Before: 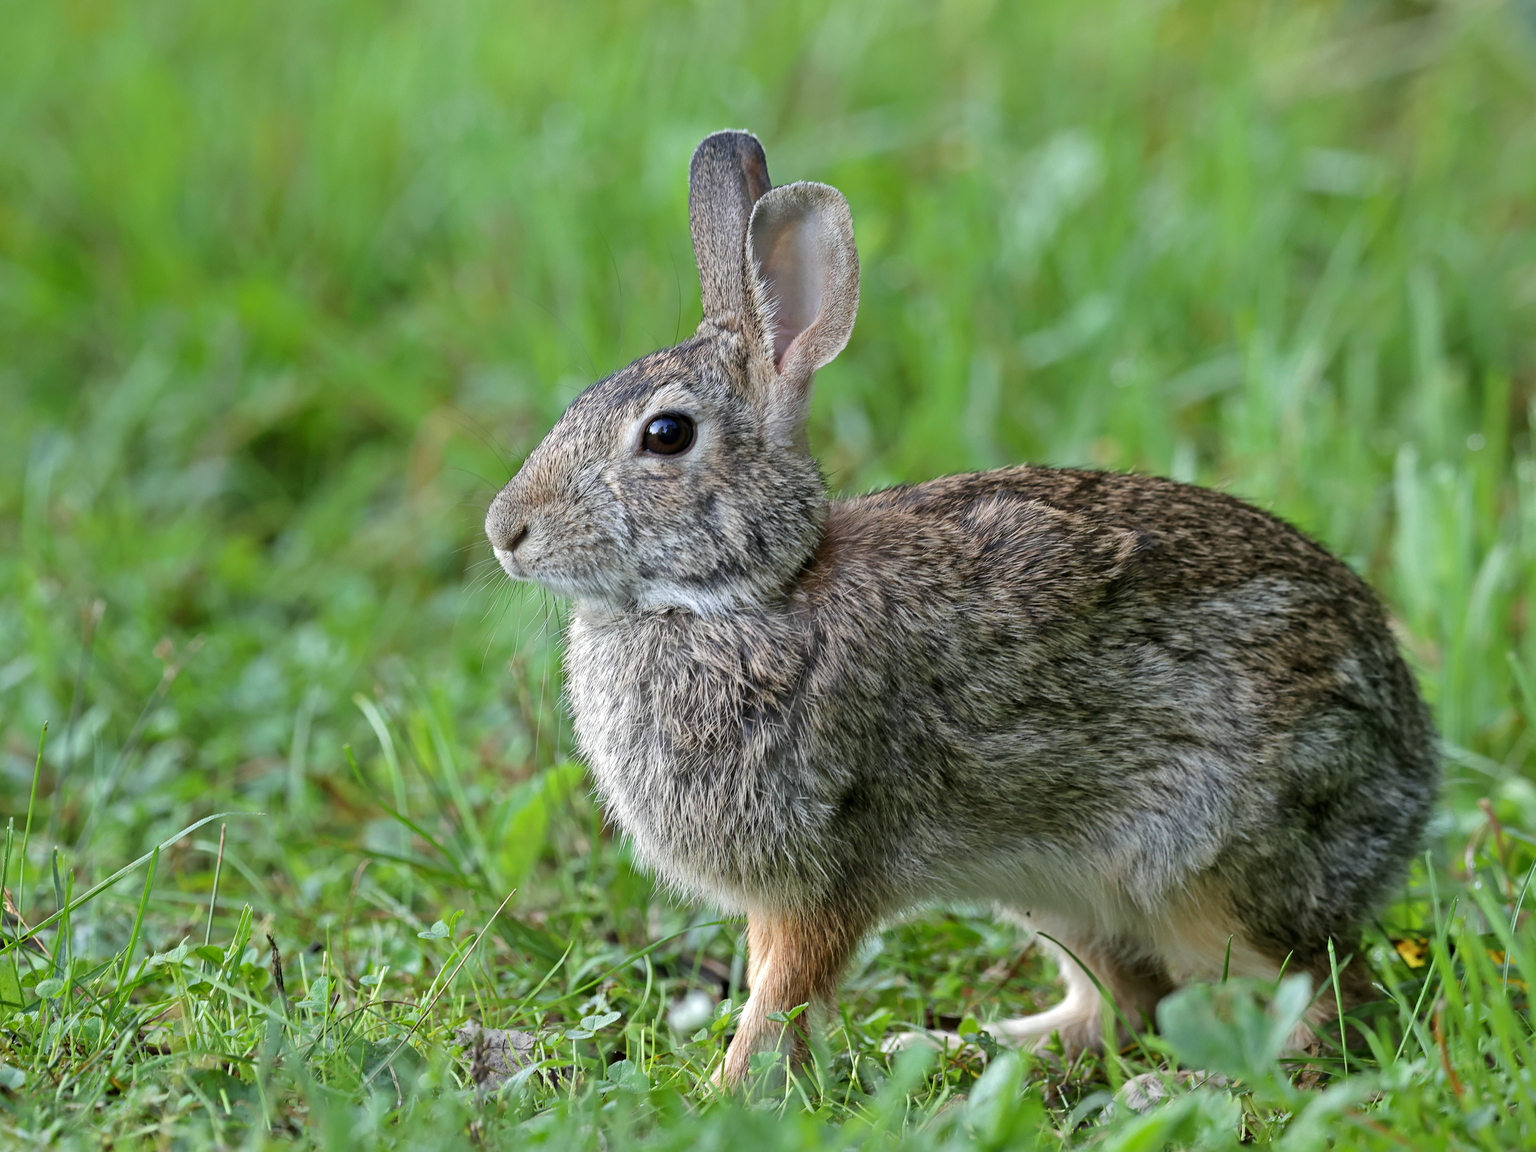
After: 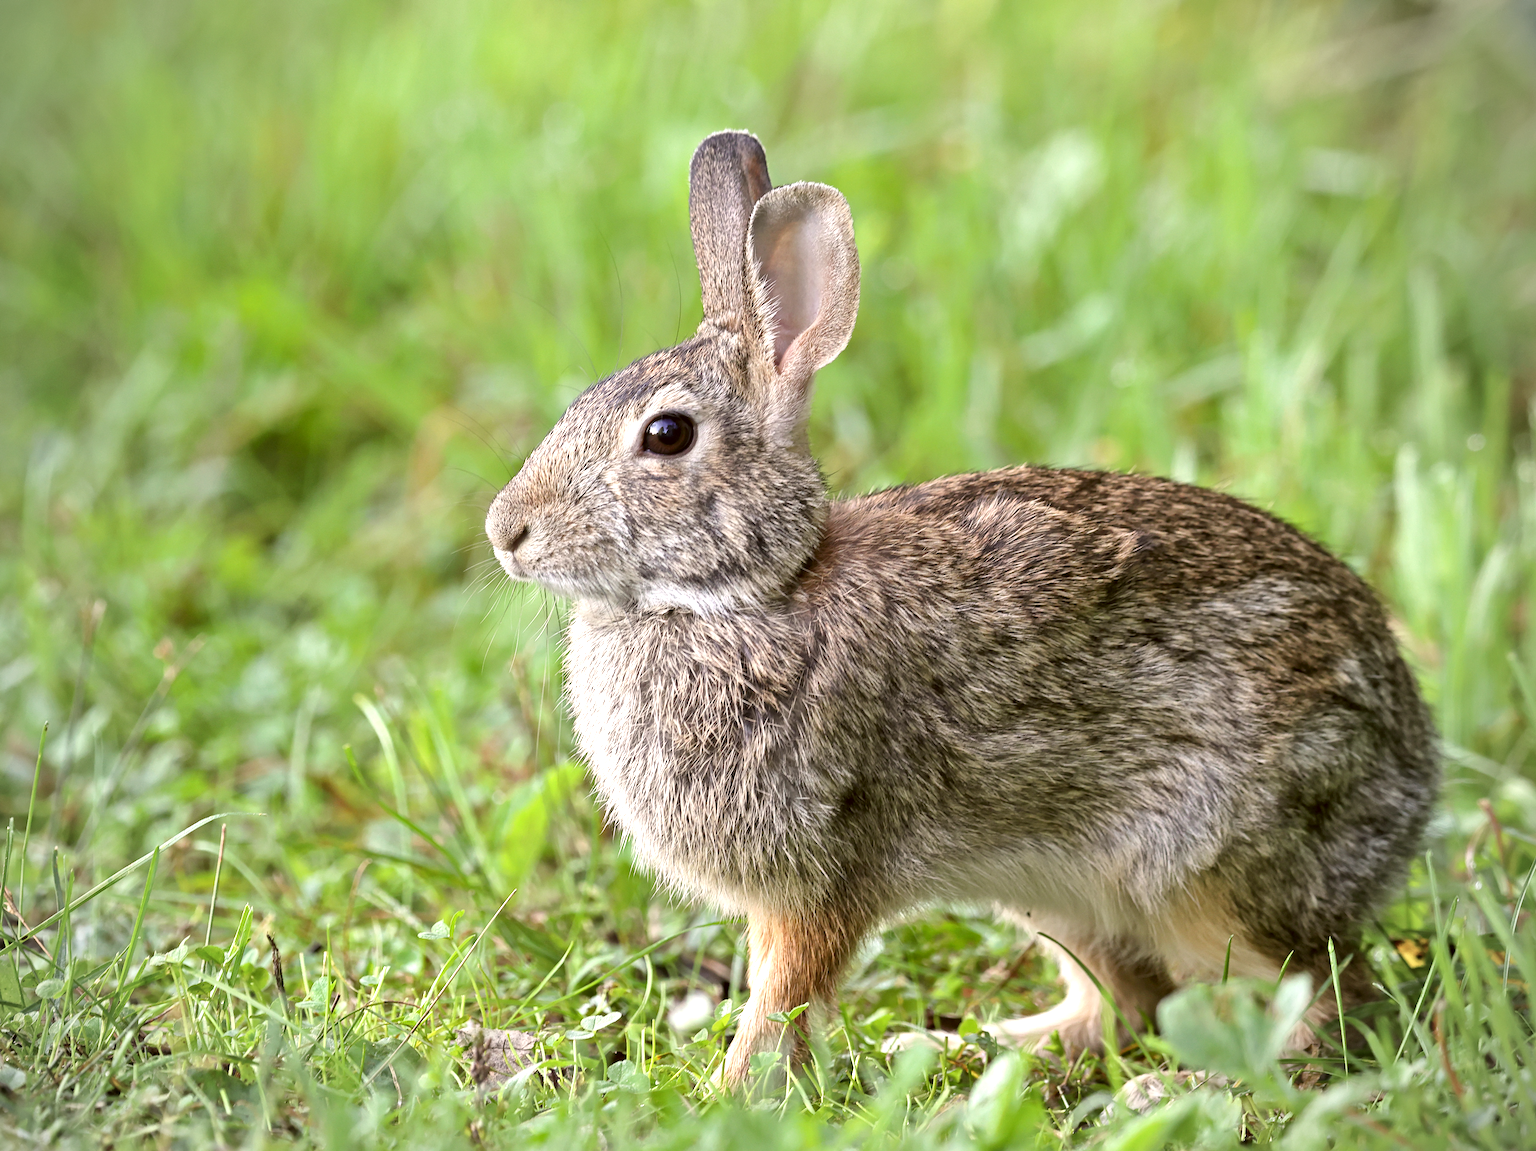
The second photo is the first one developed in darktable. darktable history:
color correction: highlights a* 6.8, highlights b* 8.17, shadows a* 6.1, shadows b* 6.95, saturation 0.894
vignetting: fall-off radius 60.98%
exposure: exposure 0.769 EV, compensate highlight preservation false
